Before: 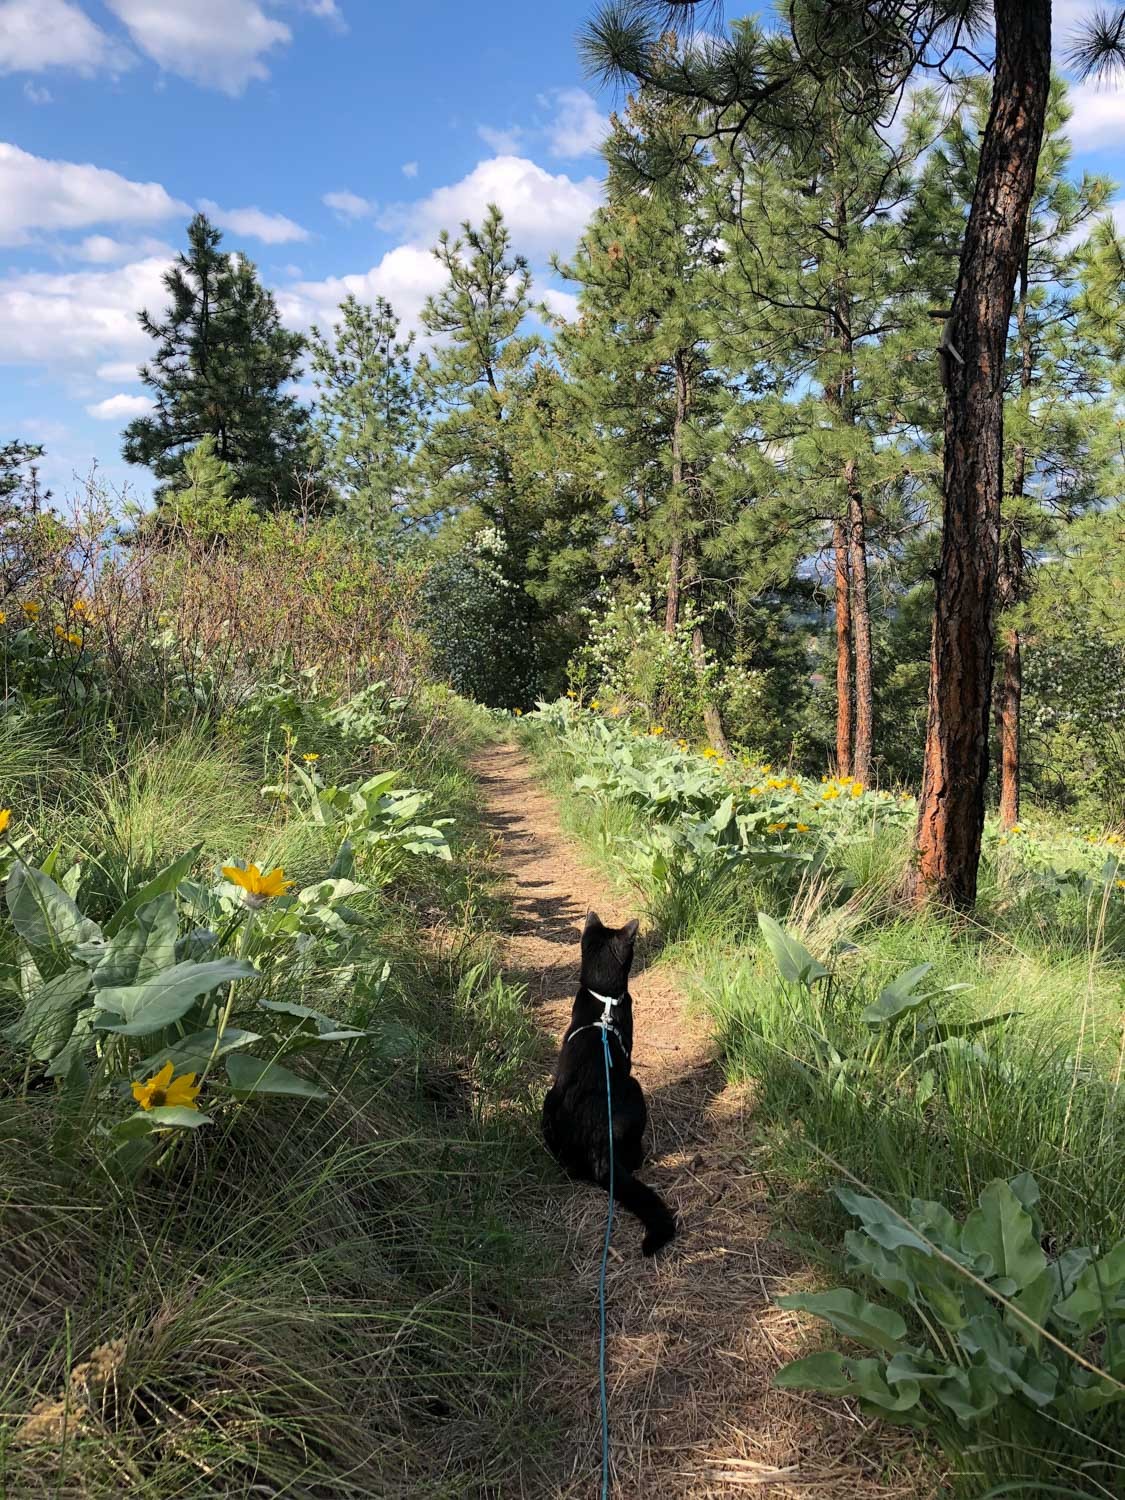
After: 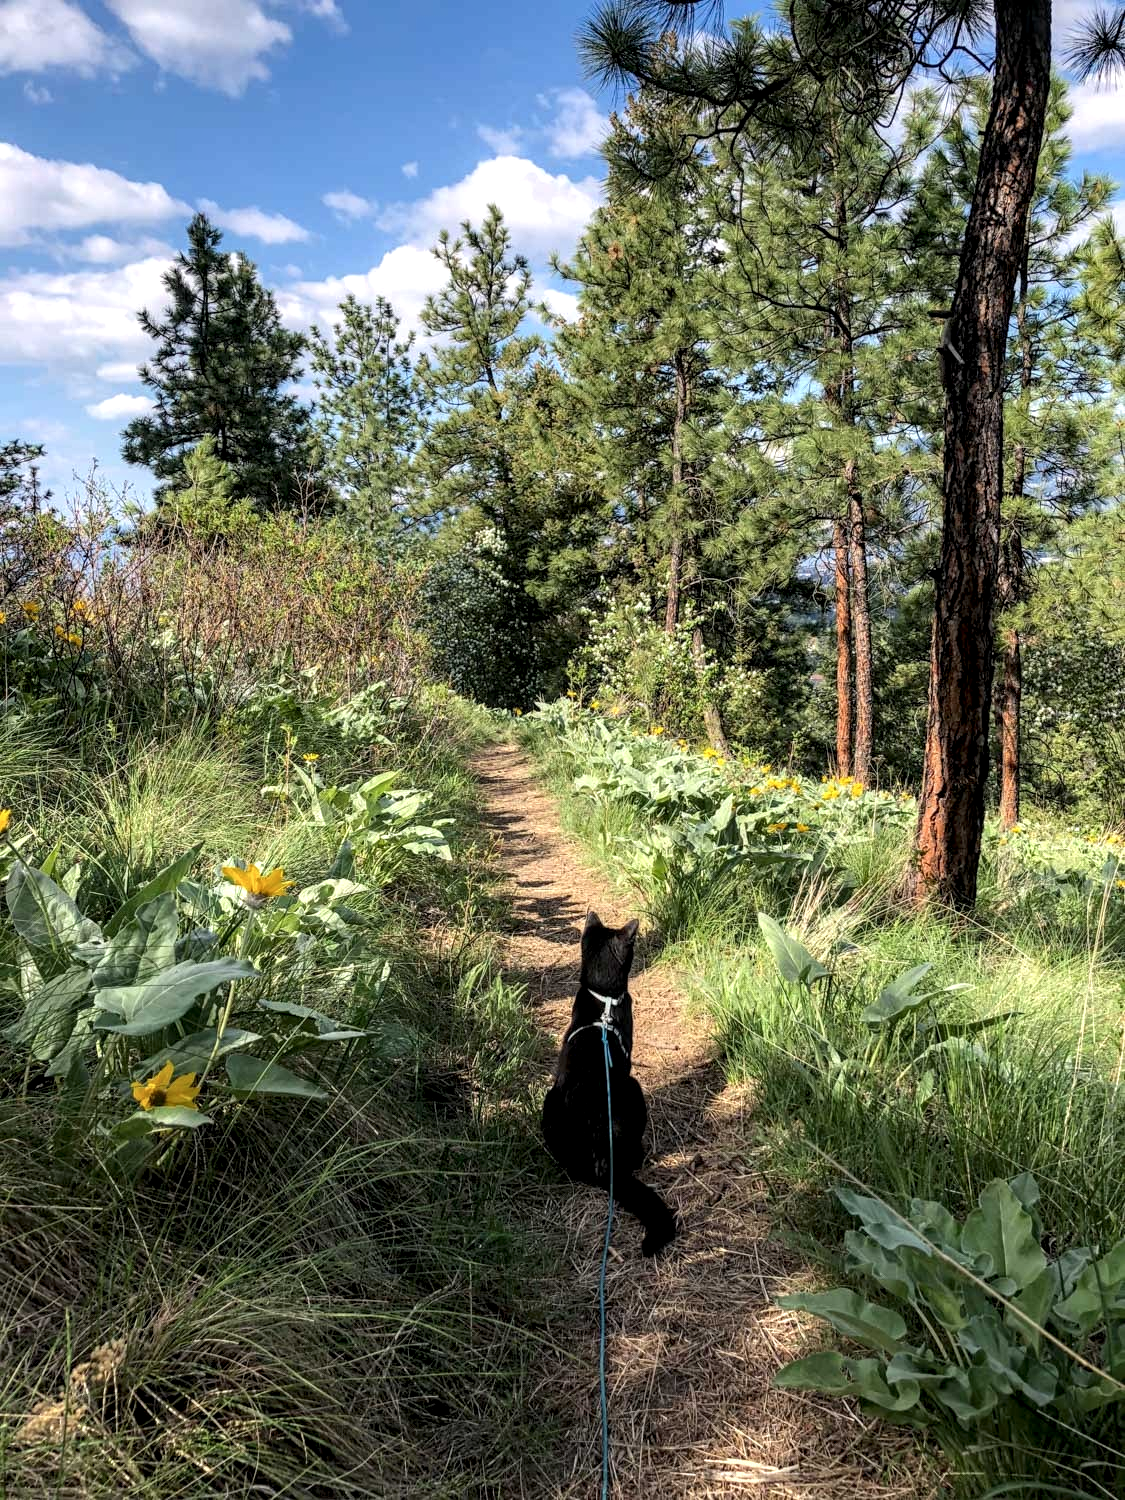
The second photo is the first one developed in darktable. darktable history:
local contrast: detail 155%
